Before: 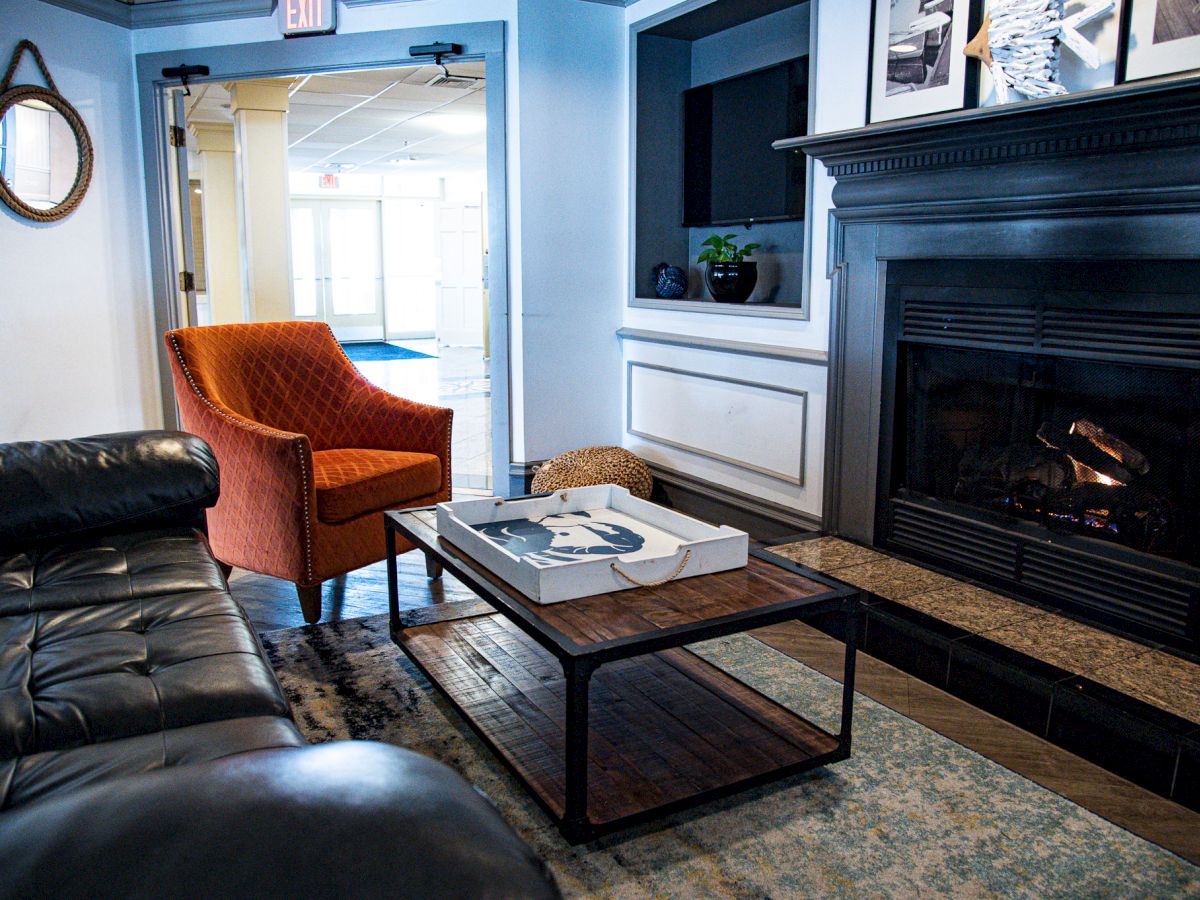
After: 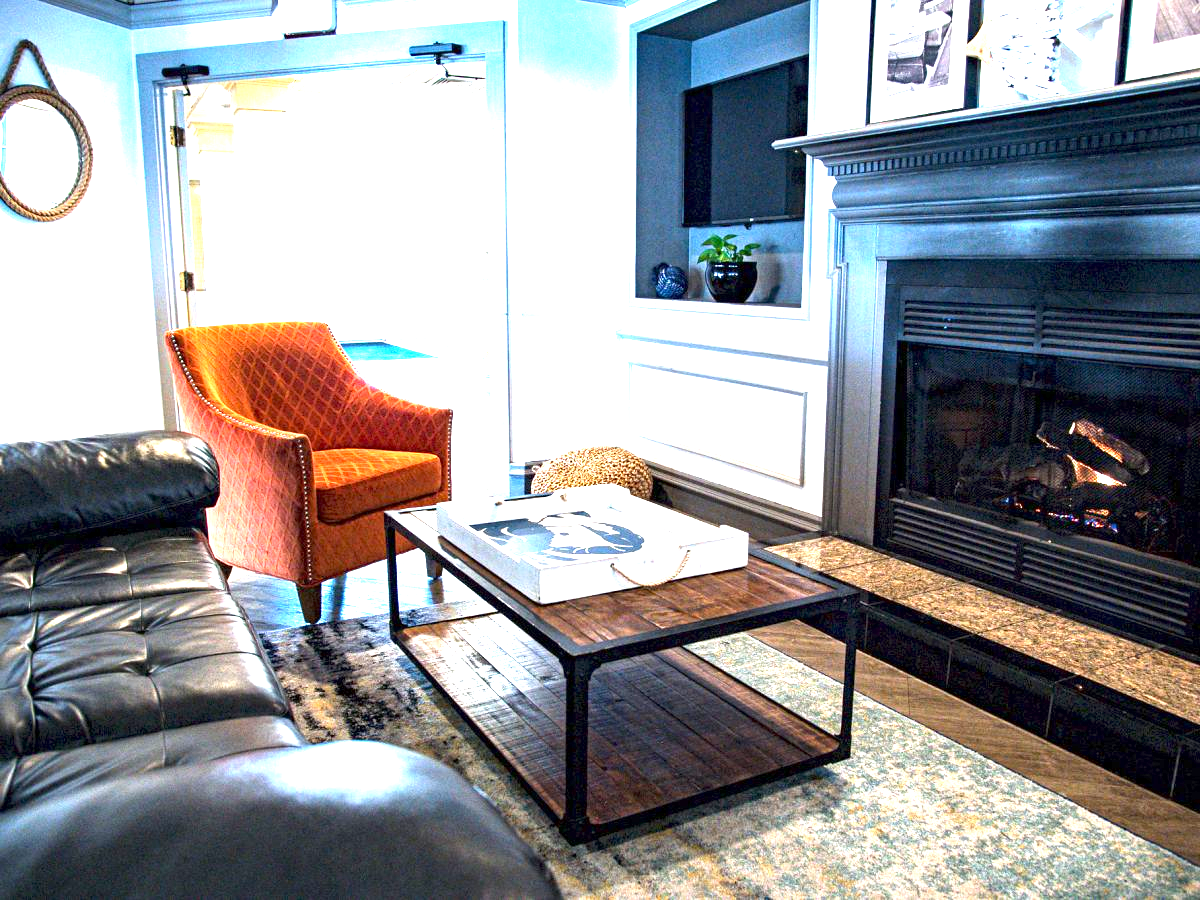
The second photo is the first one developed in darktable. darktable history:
exposure: exposure 1.992 EV, compensate exposure bias true, compensate highlight preservation false
